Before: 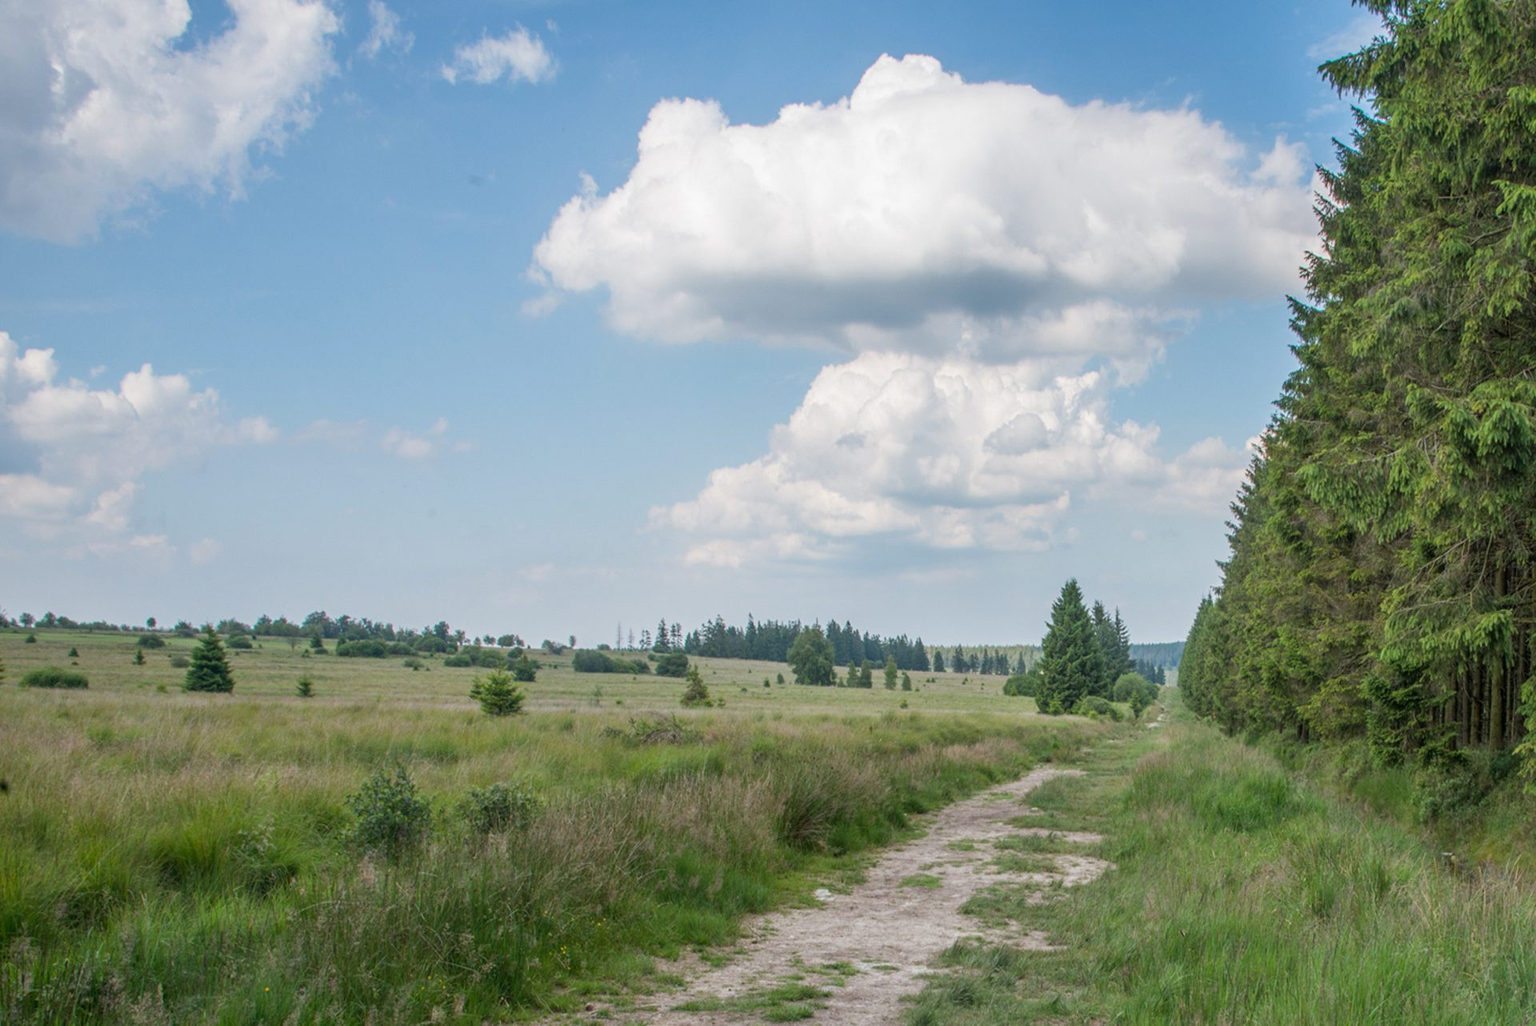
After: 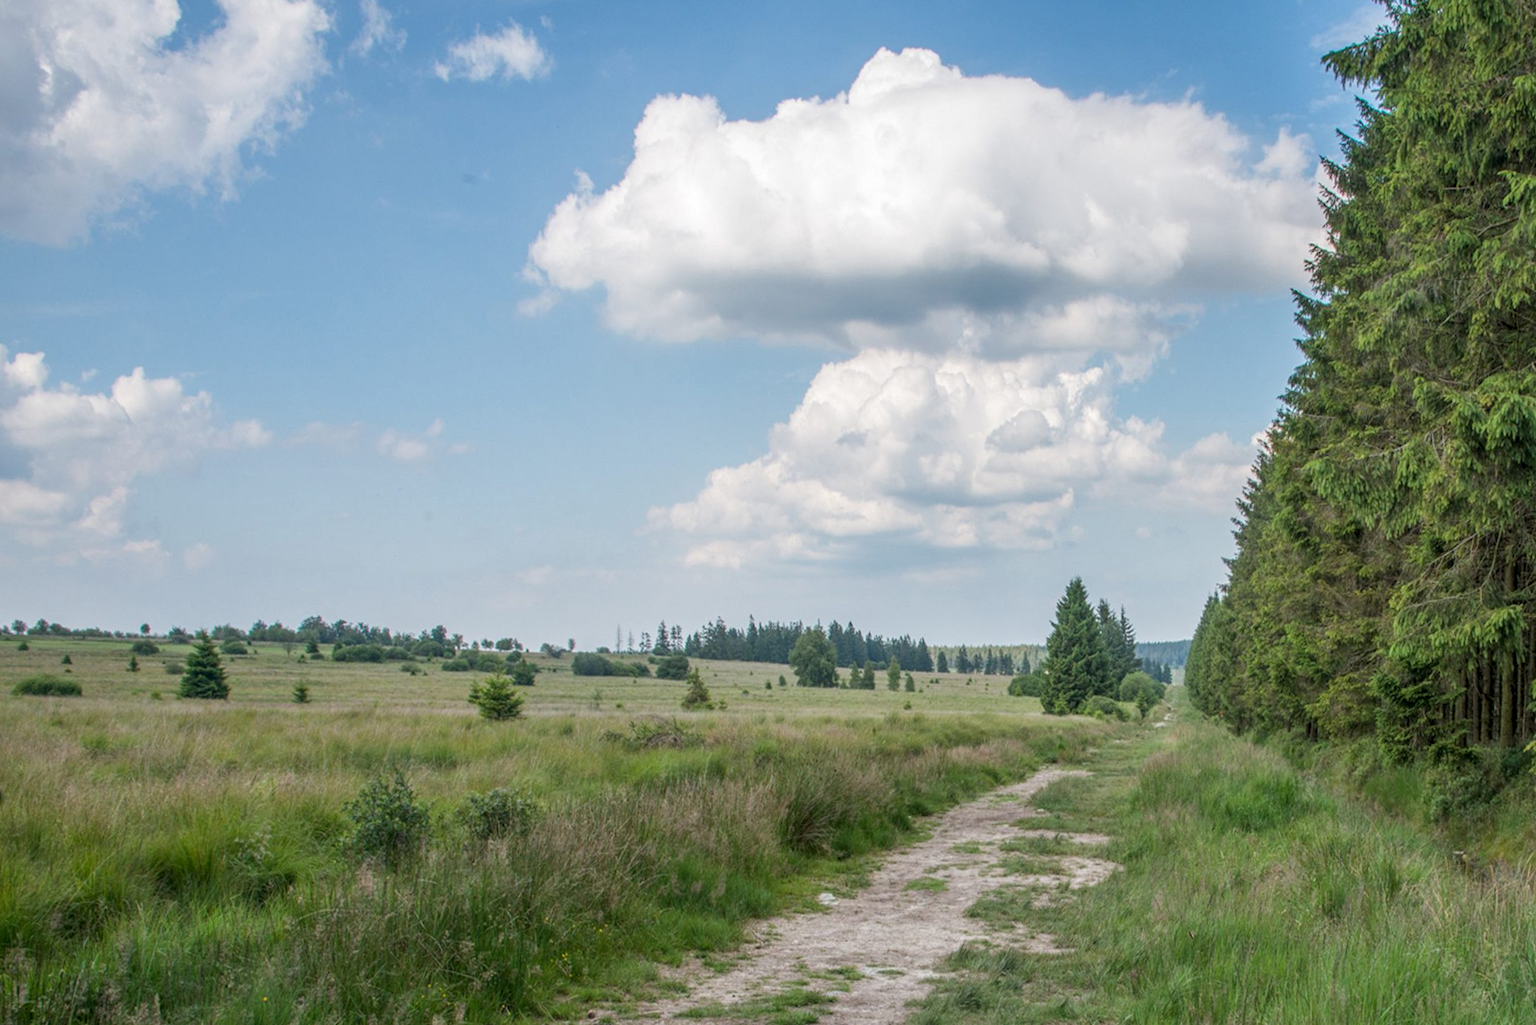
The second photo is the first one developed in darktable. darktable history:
local contrast: highlights 100%, shadows 100%, detail 120%, midtone range 0.2
rotate and perspective: rotation -0.45°, automatic cropping original format, crop left 0.008, crop right 0.992, crop top 0.012, crop bottom 0.988
